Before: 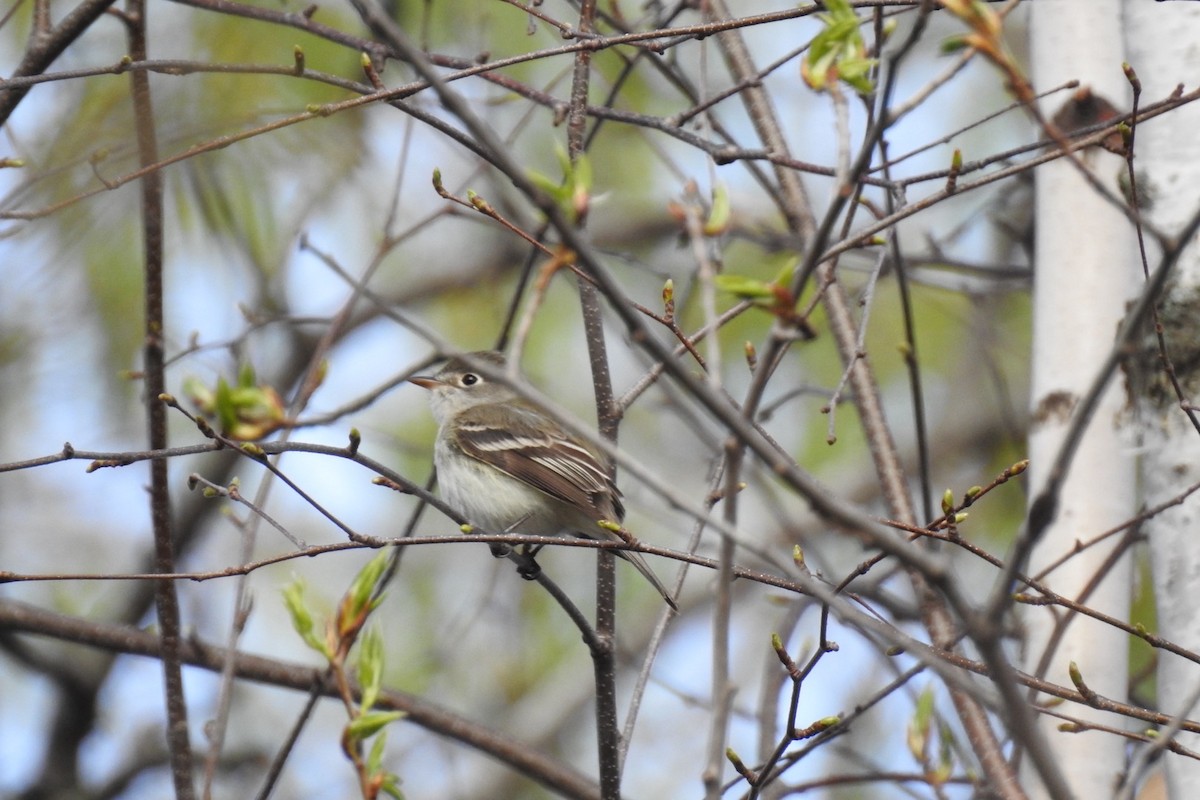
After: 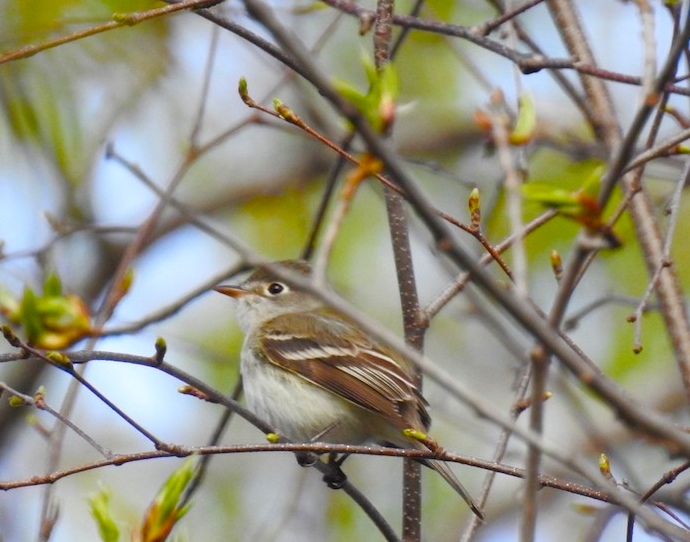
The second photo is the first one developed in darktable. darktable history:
crop: left 16.199%, top 11.416%, right 26.254%, bottom 20.739%
color balance rgb: linear chroma grading › global chroma 39.884%, perceptual saturation grading › global saturation 0.617%, perceptual saturation grading › highlights -17.381%, perceptual saturation grading › mid-tones 32.51%, perceptual saturation grading › shadows 50.323%
